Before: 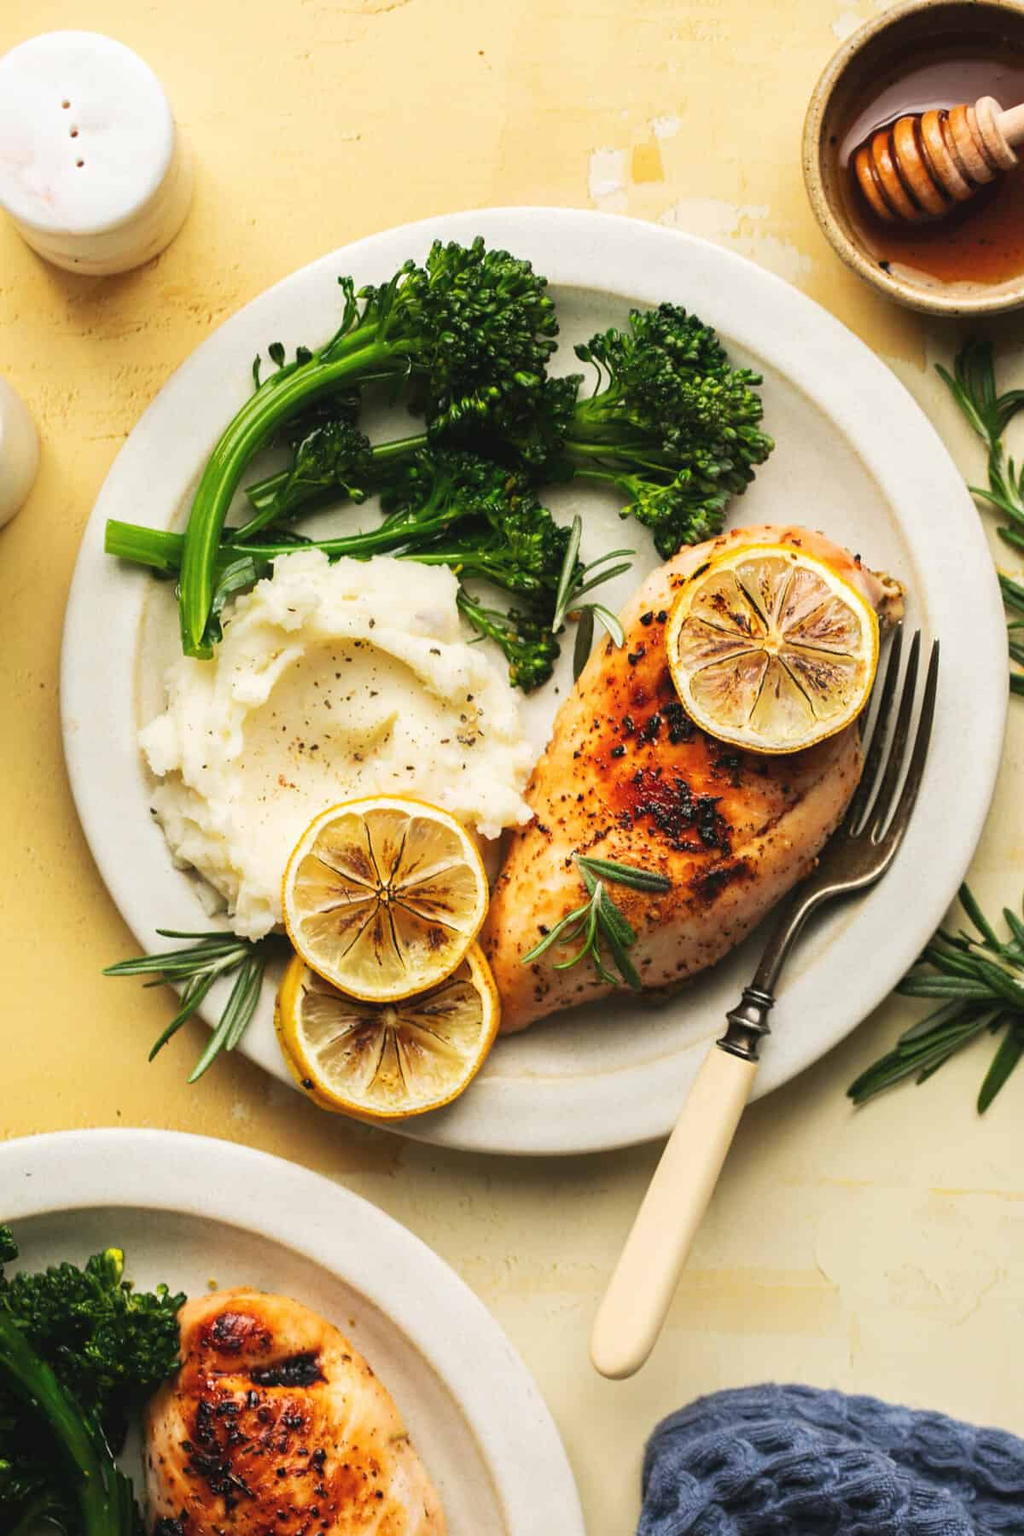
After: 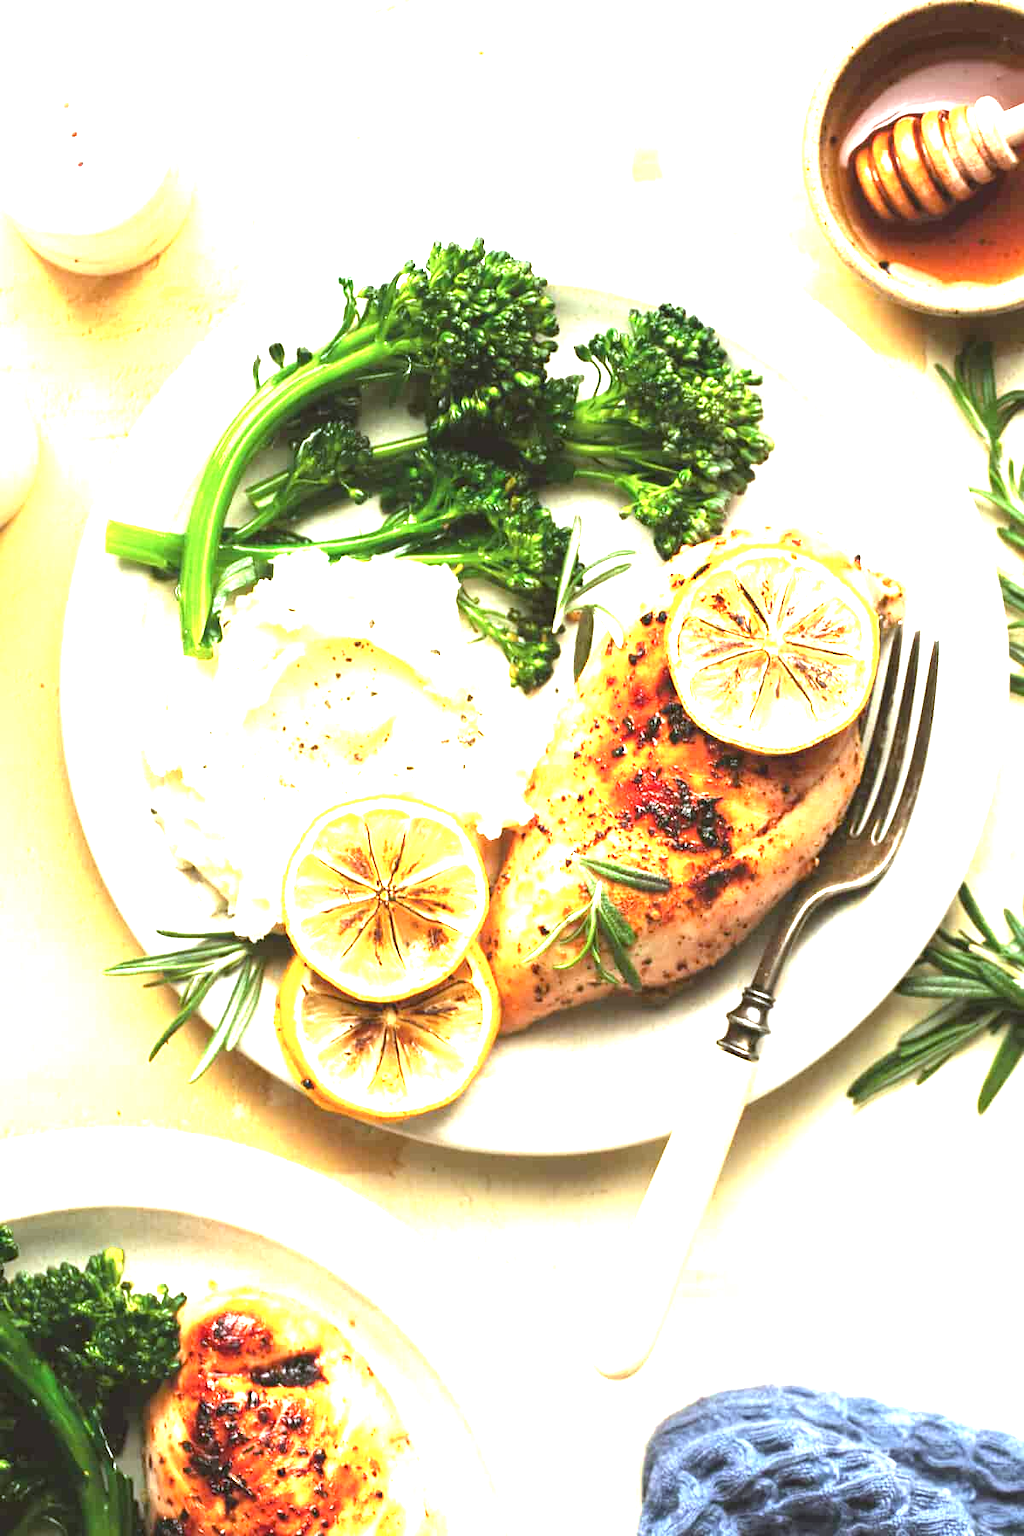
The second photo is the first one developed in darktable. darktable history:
color correction: highlights a* -3.07, highlights b* -6.4, shadows a* 2.93, shadows b* 5.14
exposure: exposure 1.996 EV, compensate exposure bias true, compensate highlight preservation false
